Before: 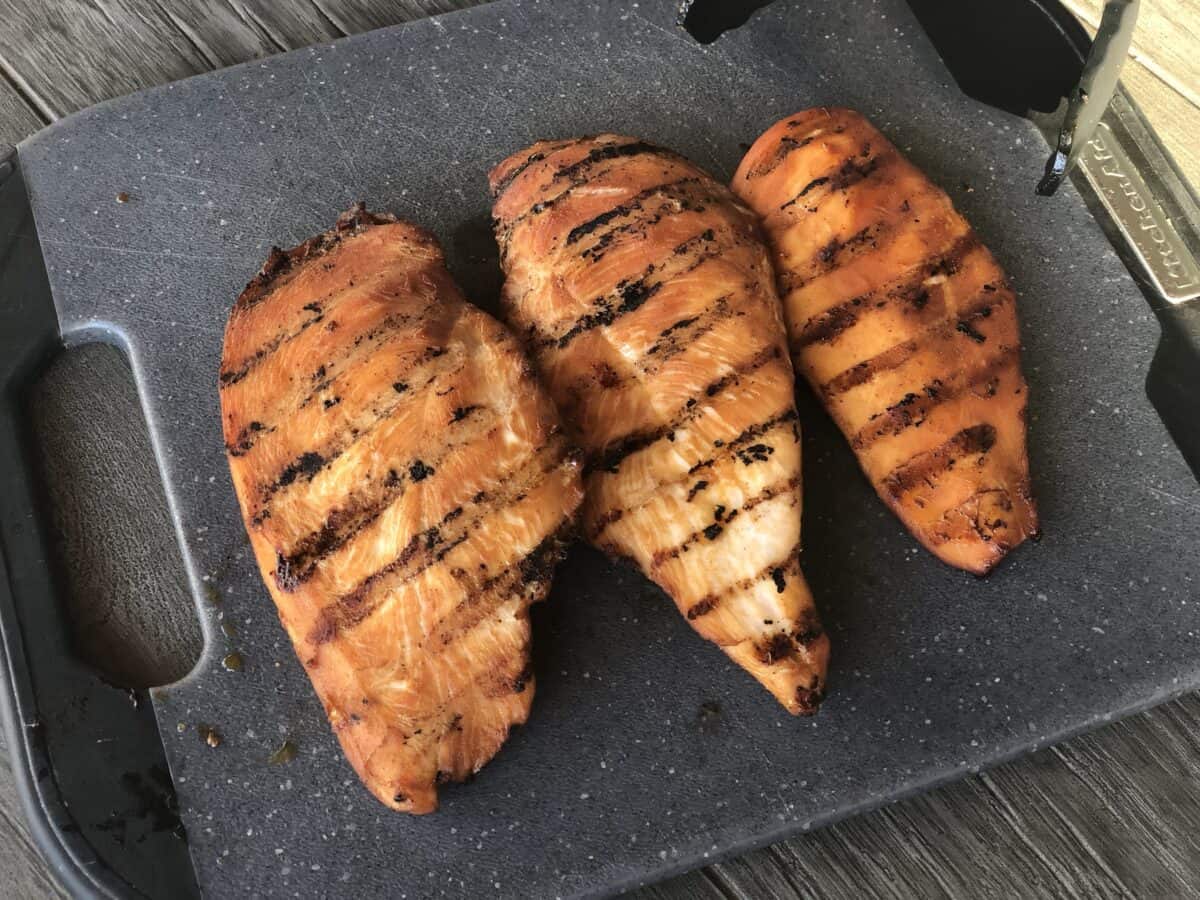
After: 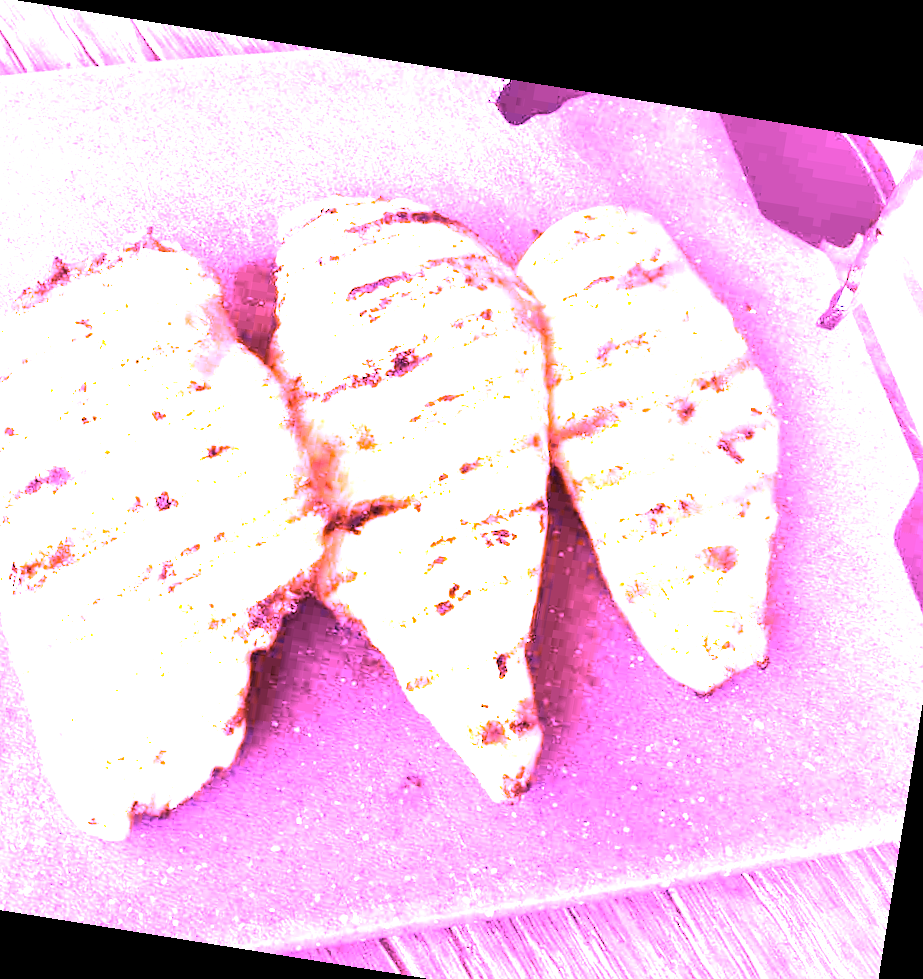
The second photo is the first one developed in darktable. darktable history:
crop and rotate: left 24.034%, top 2.838%, right 6.406%, bottom 6.299%
contrast brightness saturation: contrast 0.1, saturation -0.36
white balance: red 8, blue 8
rotate and perspective: rotation 9.12°, automatic cropping off
